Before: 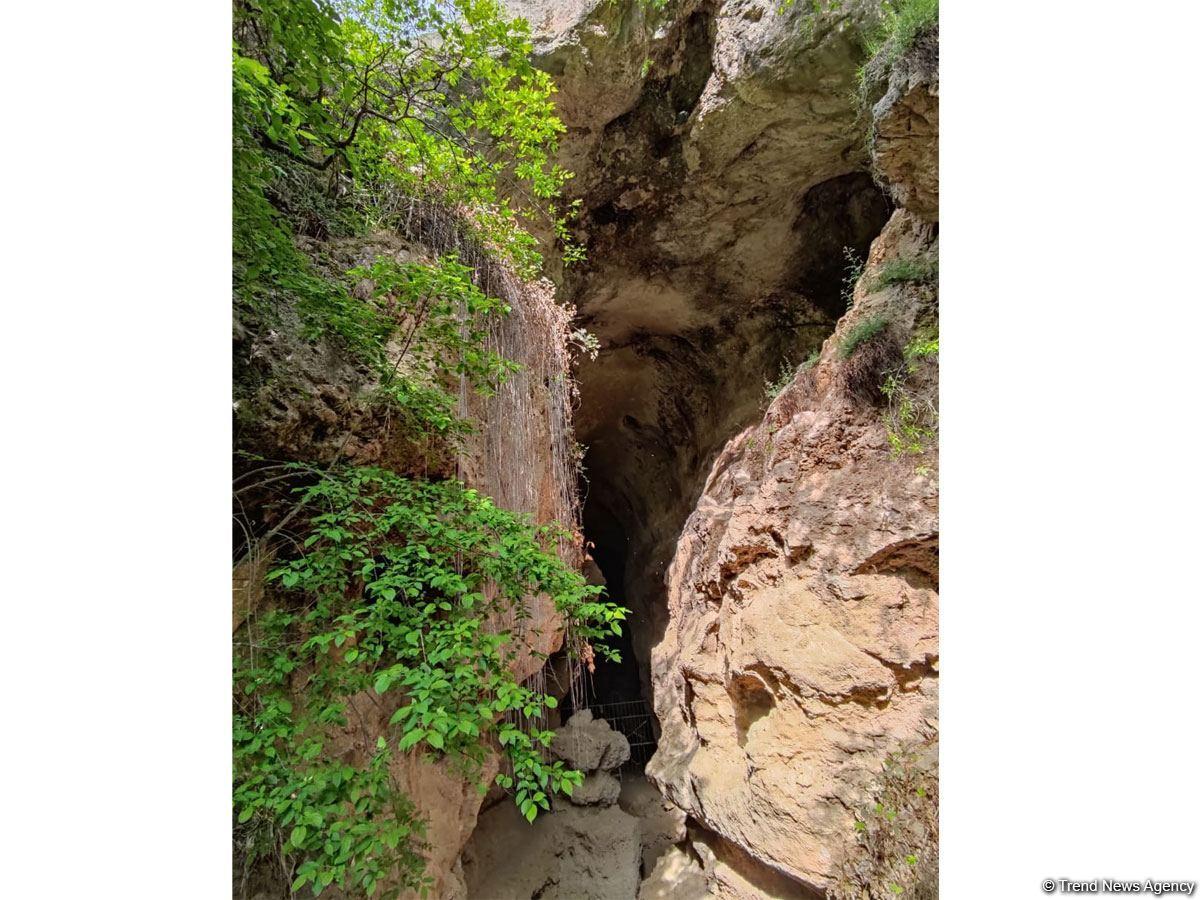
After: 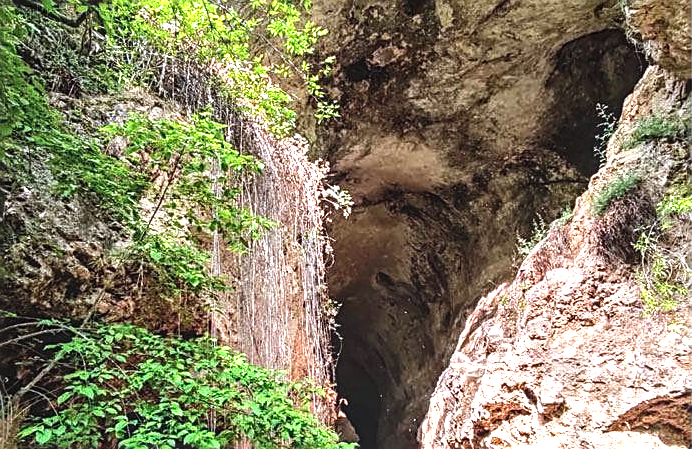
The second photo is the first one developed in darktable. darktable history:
crop: left 20.606%, top 15.903%, right 21.683%, bottom 34.142%
local contrast: on, module defaults
sharpen: amount 0.555
tone equalizer: -8 EV -0.424 EV, -7 EV -0.383 EV, -6 EV -0.309 EV, -5 EV -0.202 EV, -3 EV 0.205 EV, -2 EV 0.328 EV, -1 EV 0.369 EV, +0 EV 0.396 EV, edges refinement/feathering 500, mask exposure compensation -1.57 EV, preserve details no
contrast brightness saturation: contrast -0.013, brightness -0.008, saturation 0.035
color correction: highlights a* -0.85, highlights b* -9.49
exposure: black level correction -0.005, exposure 1 EV, compensate exposure bias true, compensate highlight preservation false
